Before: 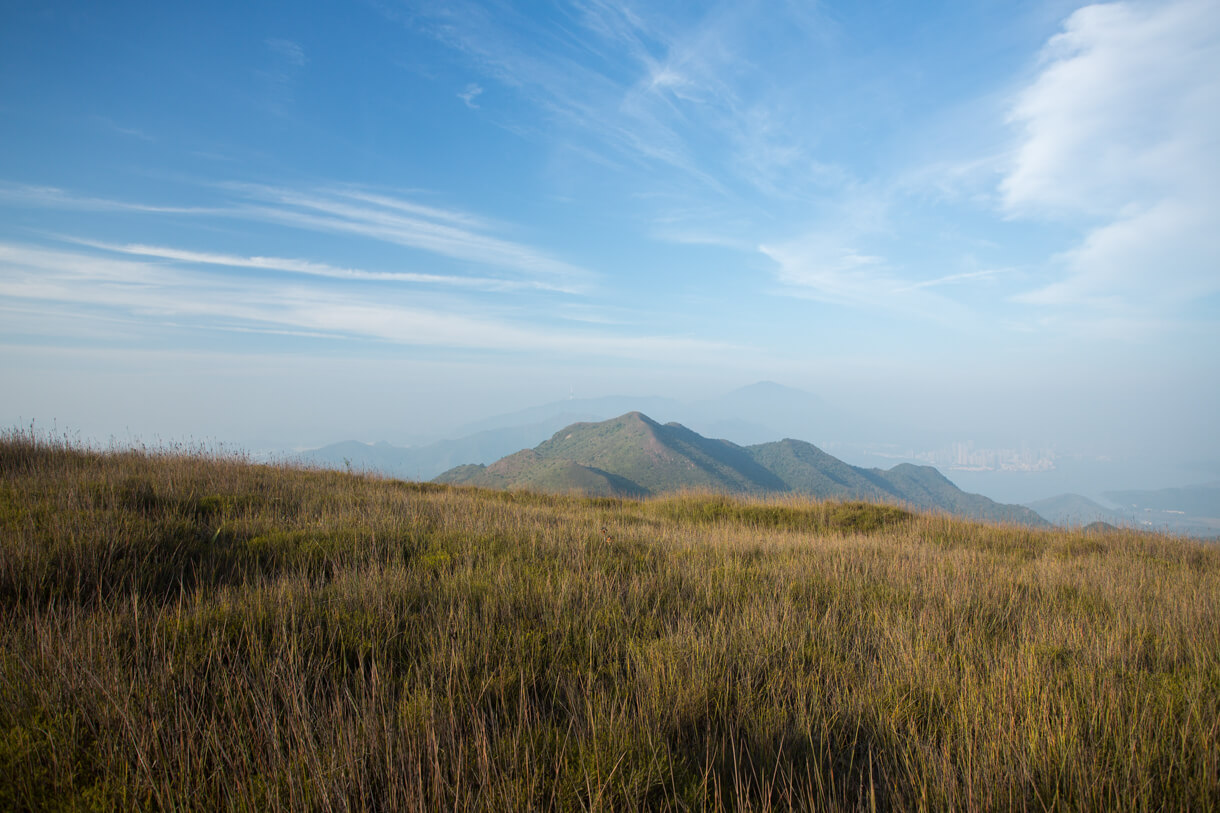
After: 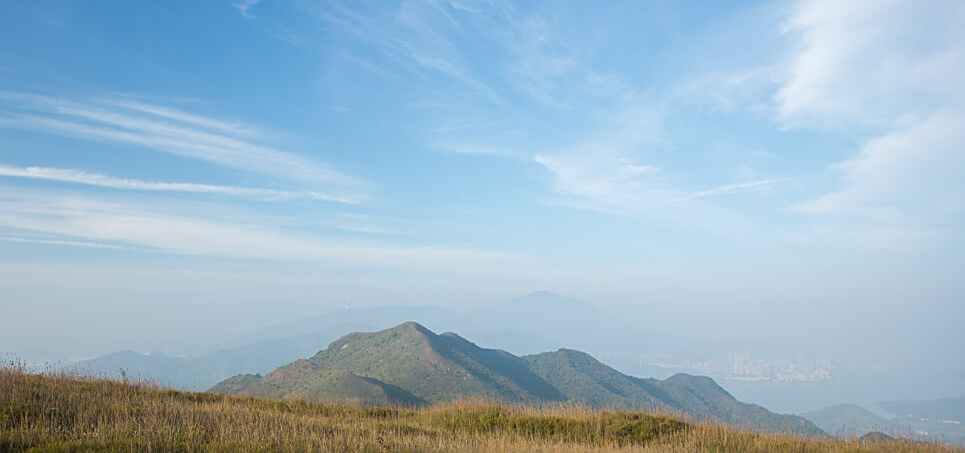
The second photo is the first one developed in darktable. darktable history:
crop: left 18.411%, top 11.079%, right 2.442%, bottom 33.162%
sharpen: on, module defaults
